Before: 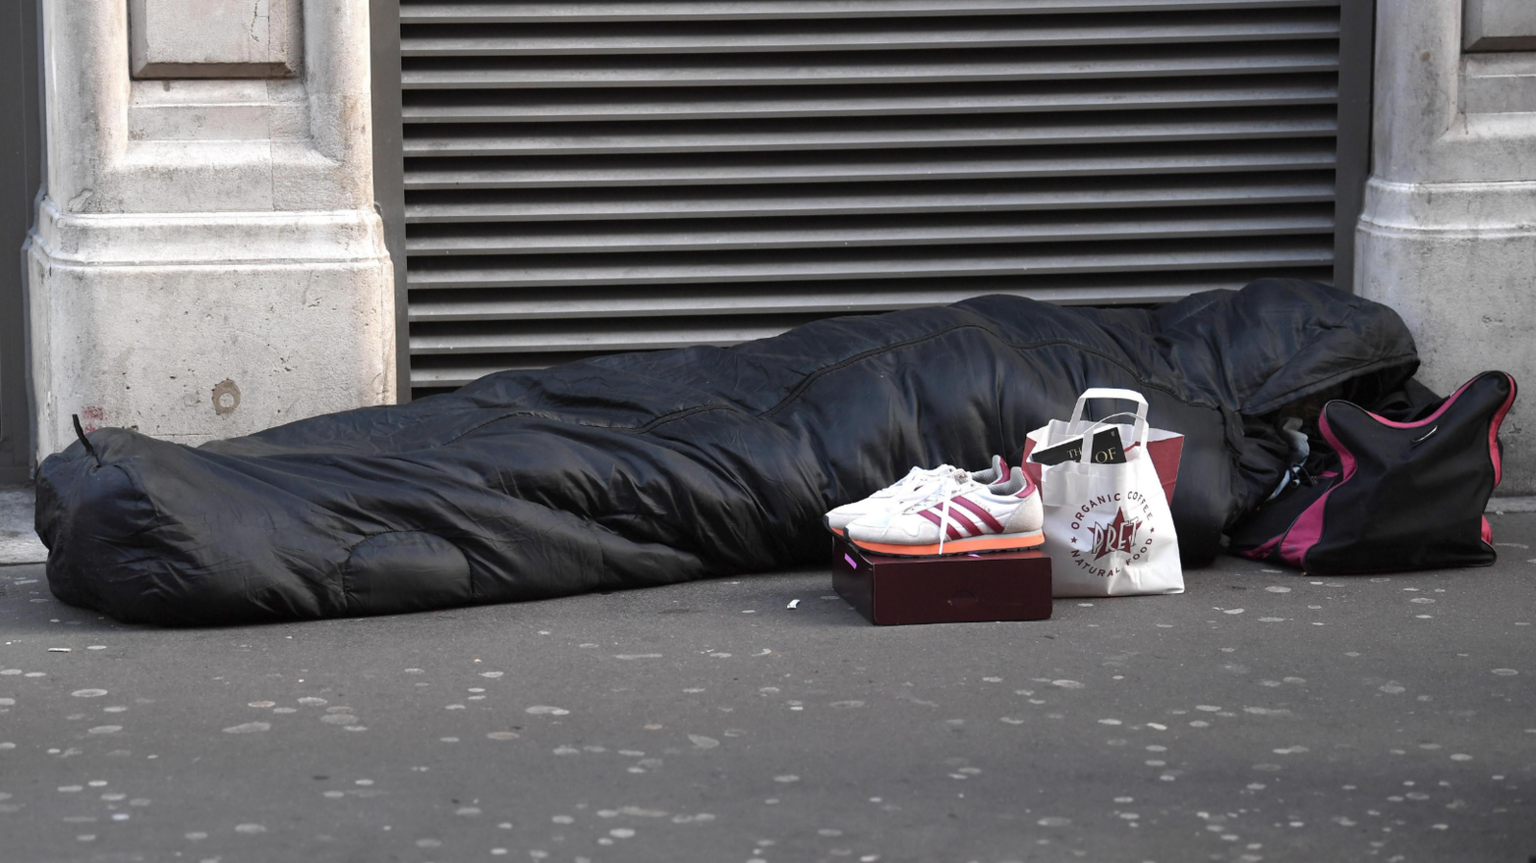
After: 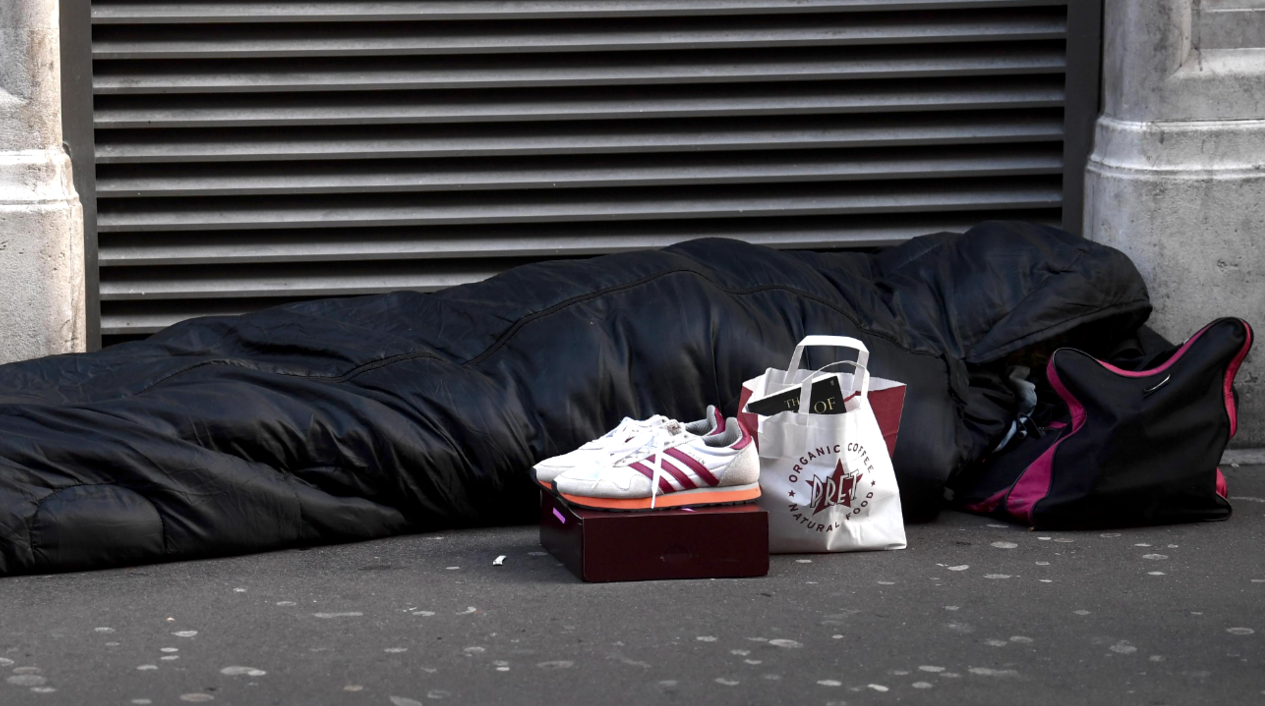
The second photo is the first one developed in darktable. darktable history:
contrast brightness saturation: contrast 0.066, brightness -0.134, saturation 0.046
local contrast: highlights 105%, shadows 98%, detail 120%, midtone range 0.2
crop and rotate: left 20.447%, top 7.807%, right 0.49%, bottom 13.583%
